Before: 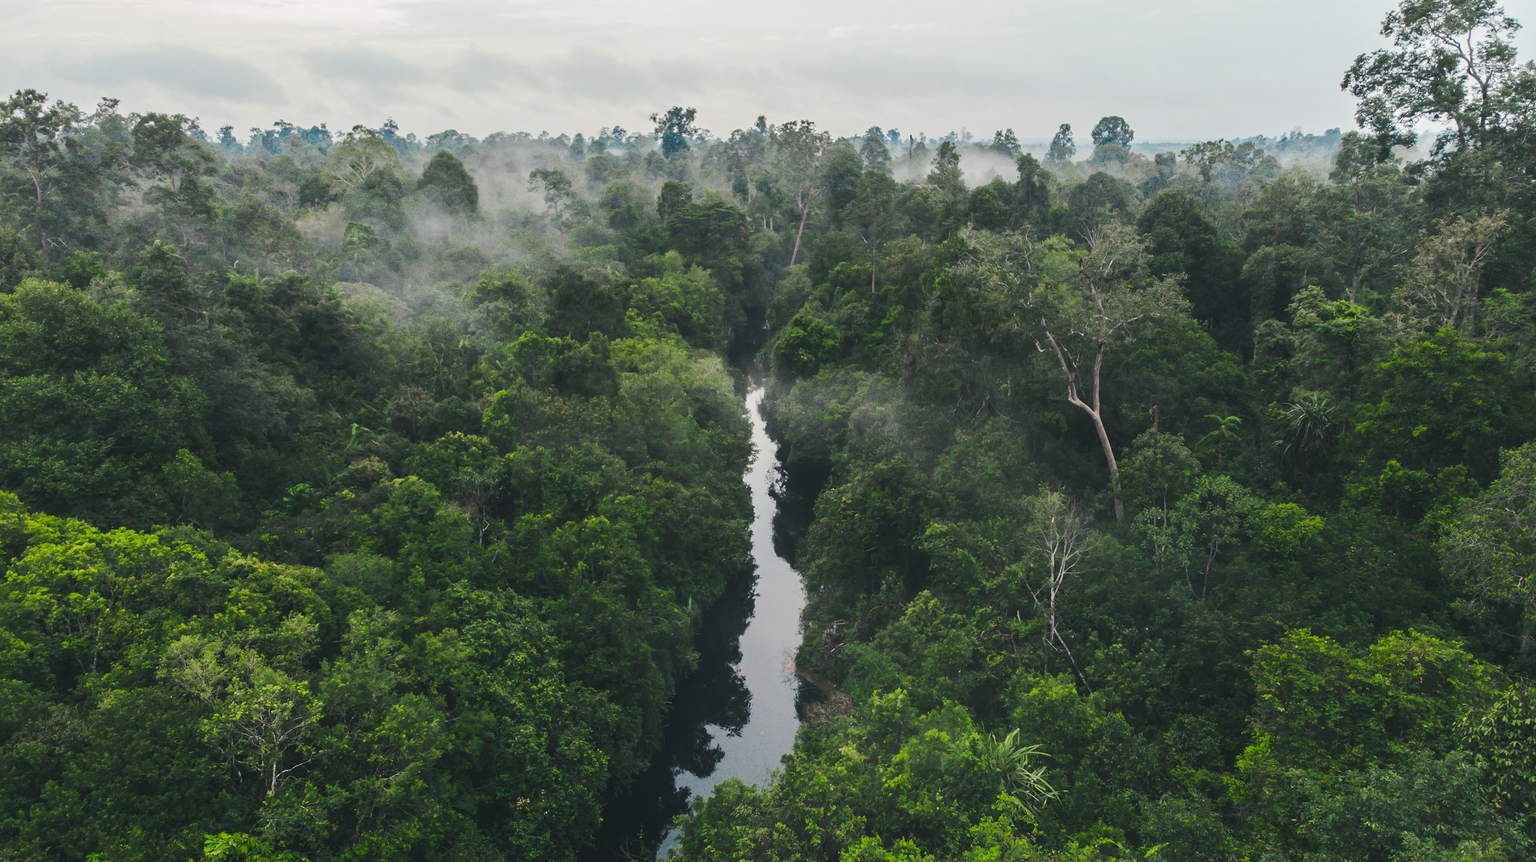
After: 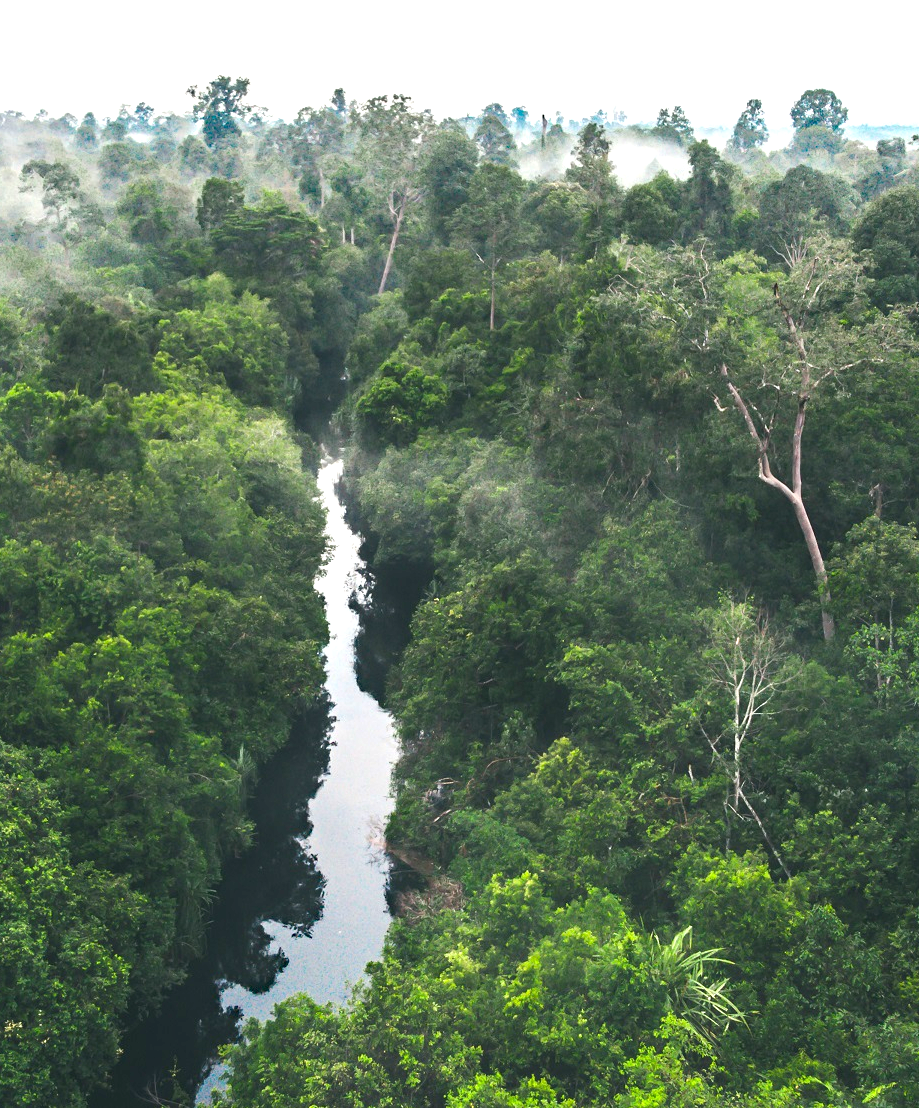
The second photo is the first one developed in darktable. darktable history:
exposure: black level correction 0, exposure 1.105 EV, compensate highlight preservation false
haze removal: strength 0.287, distance 0.244, compatibility mode true, adaptive false
crop: left 33.436%, top 5.976%, right 22.799%
